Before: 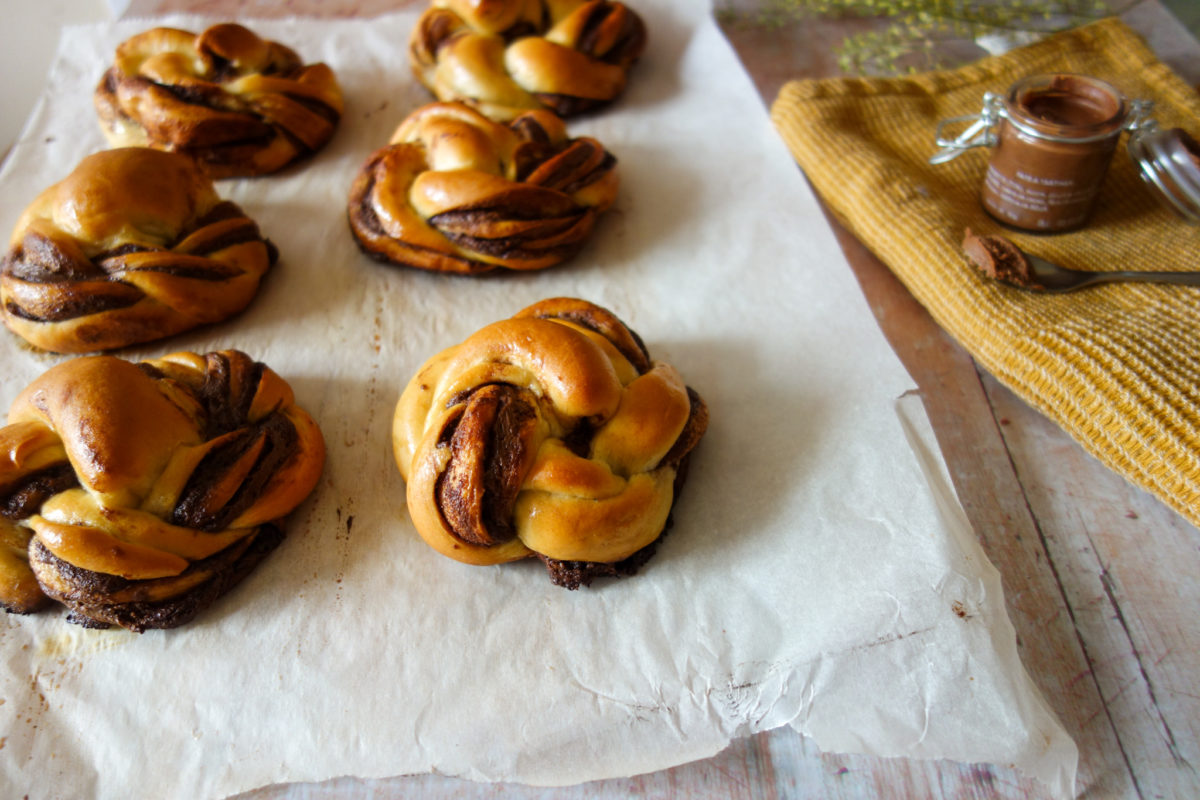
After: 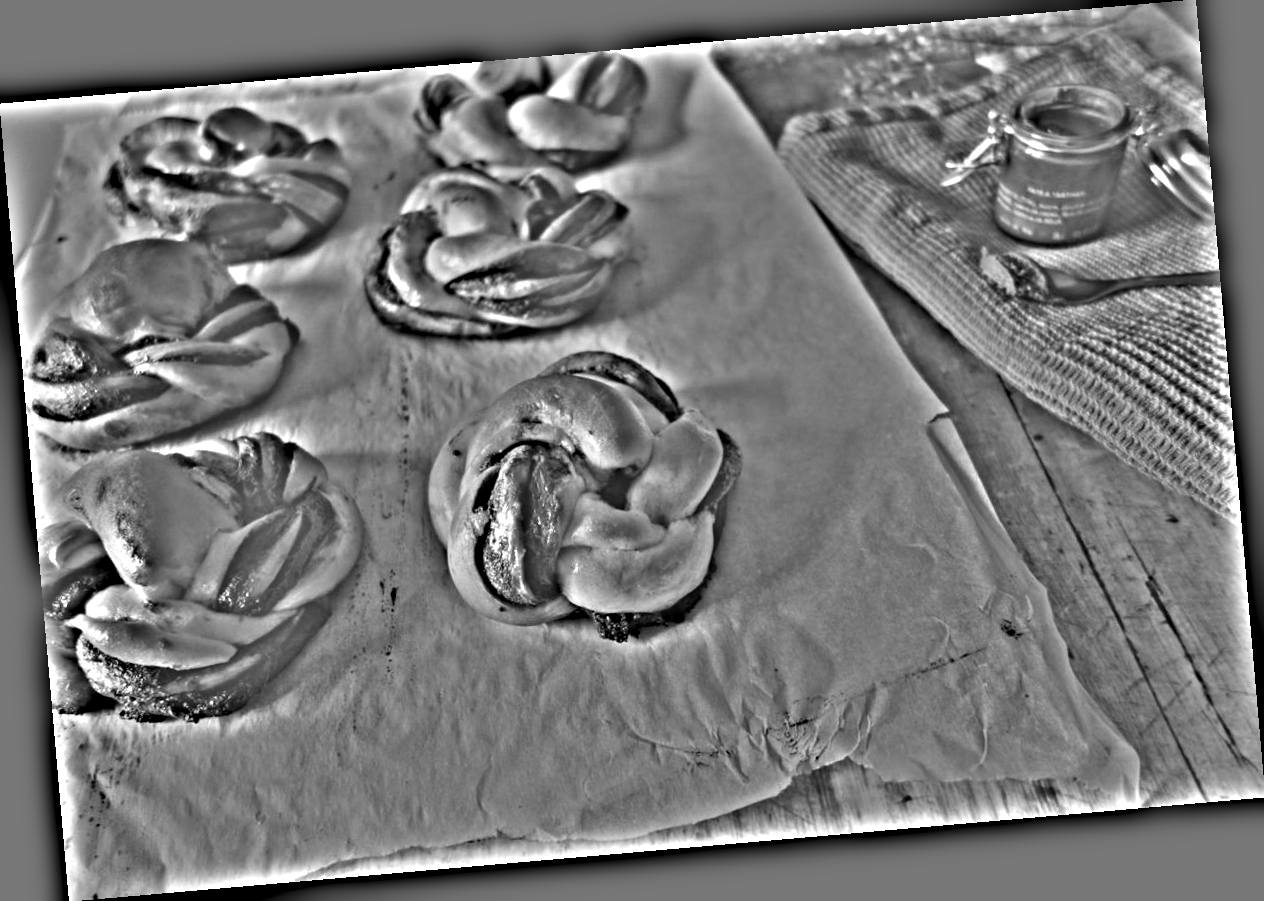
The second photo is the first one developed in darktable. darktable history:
rotate and perspective: rotation -4.98°, automatic cropping off
highpass: on, module defaults
